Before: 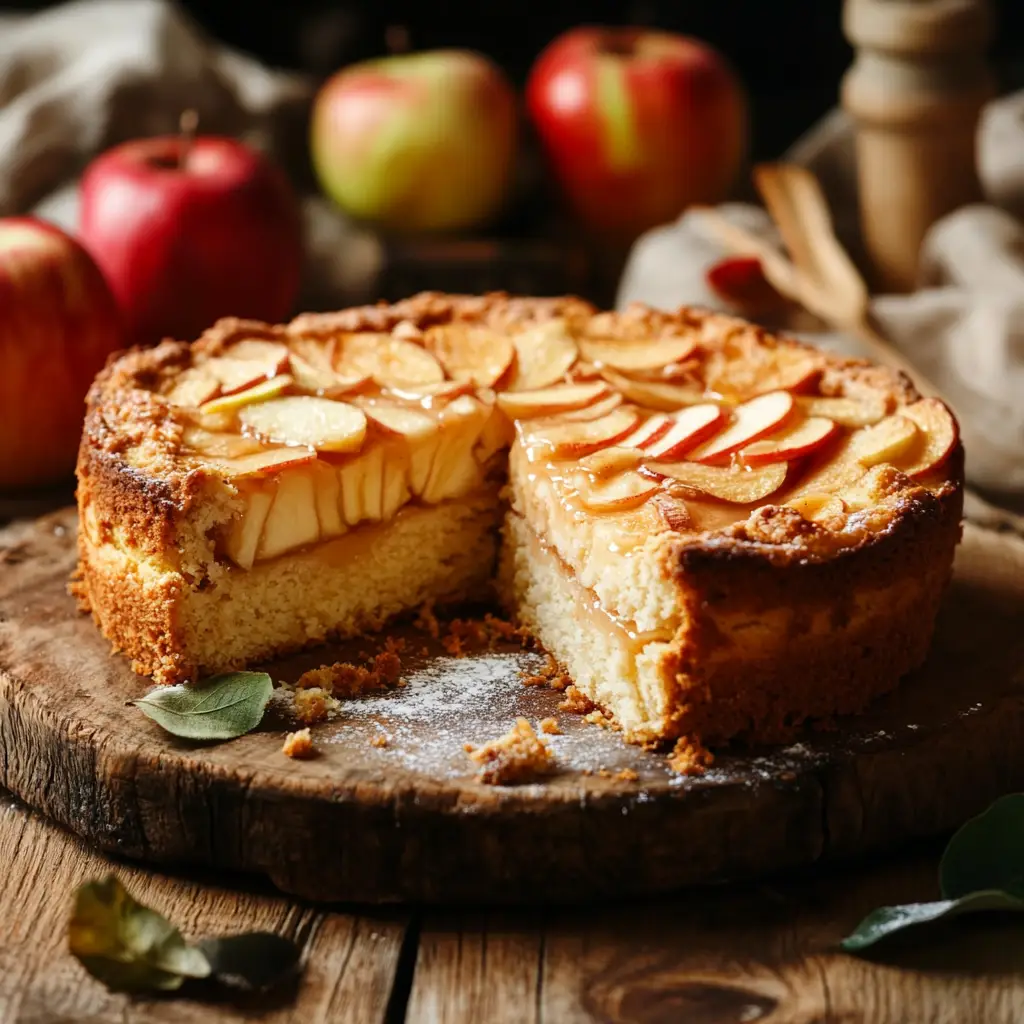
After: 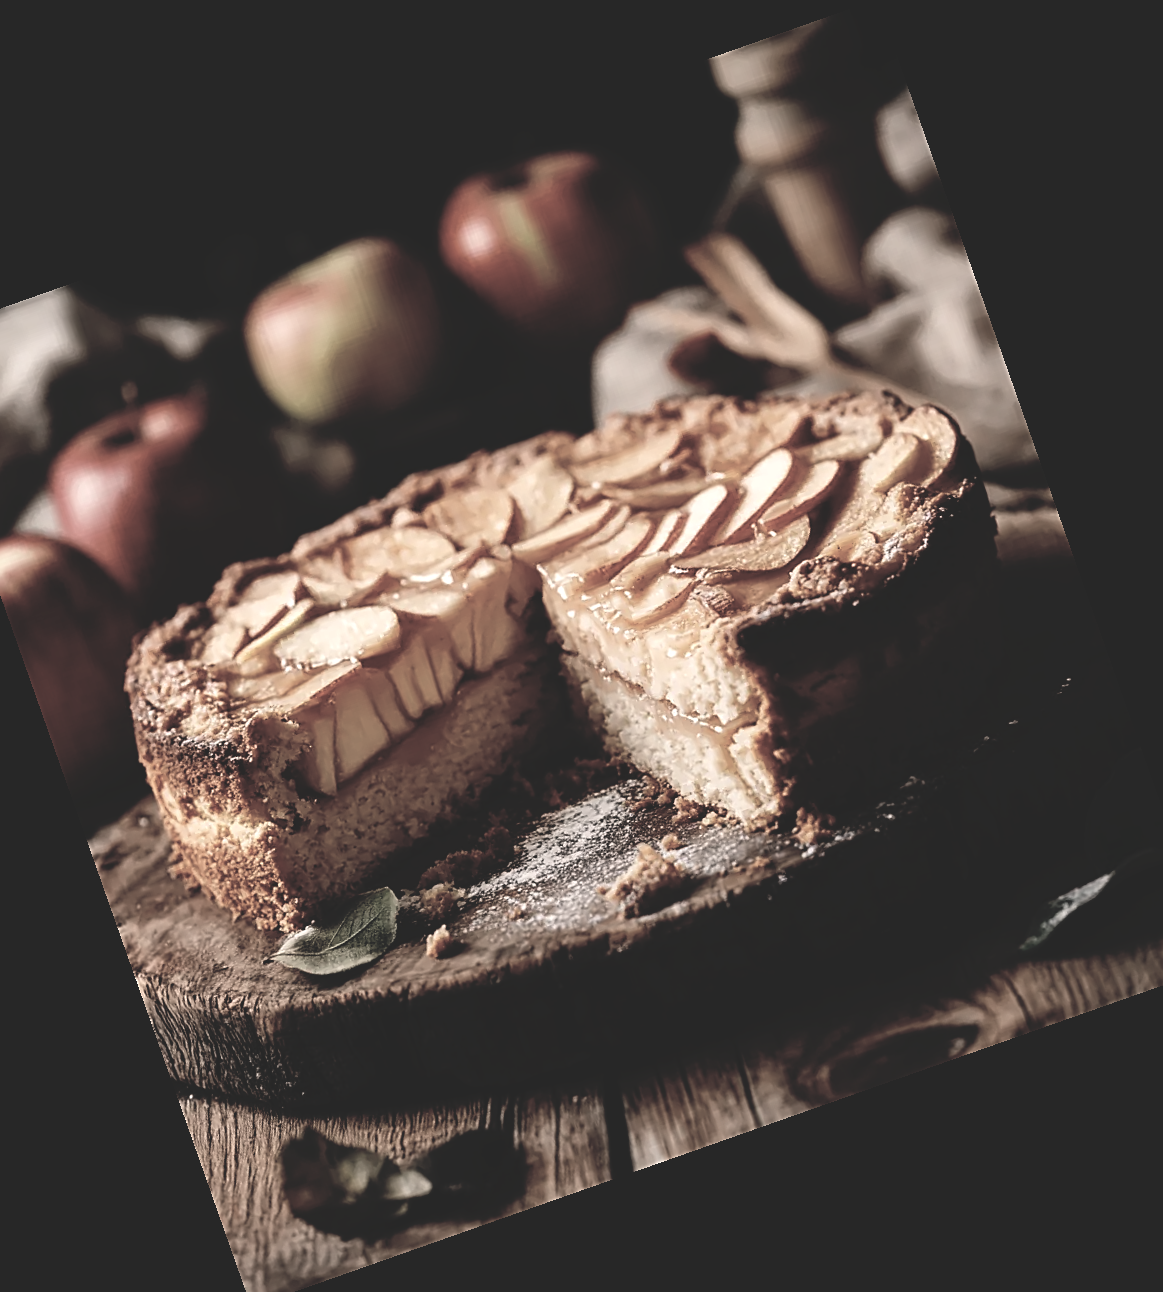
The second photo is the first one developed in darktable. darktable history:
white balance: red 1.127, blue 0.943
base curve: curves: ch0 [(0, 0.02) (0.083, 0.036) (1, 1)], preserve colors none
crop and rotate: angle 19.43°, left 6.812%, right 4.125%, bottom 1.087%
color zones: curves: ch1 [(0, 0.153) (0.143, 0.15) (0.286, 0.151) (0.429, 0.152) (0.571, 0.152) (0.714, 0.151) (0.857, 0.151) (1, 0.153)]
sharpen: on, module defaults
